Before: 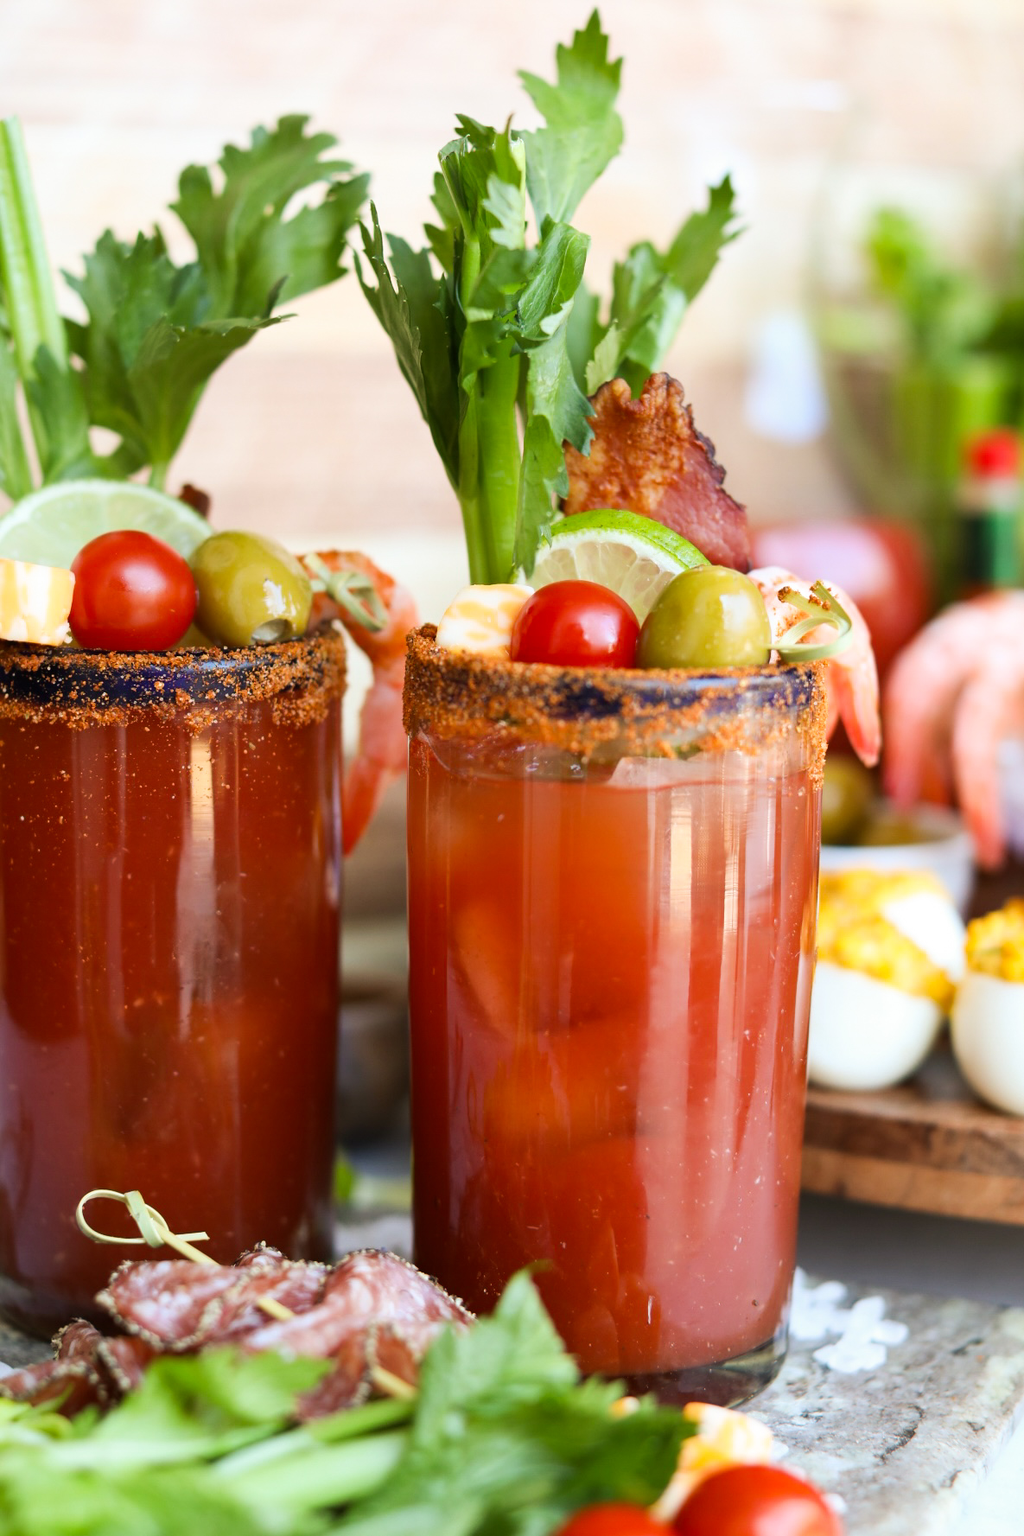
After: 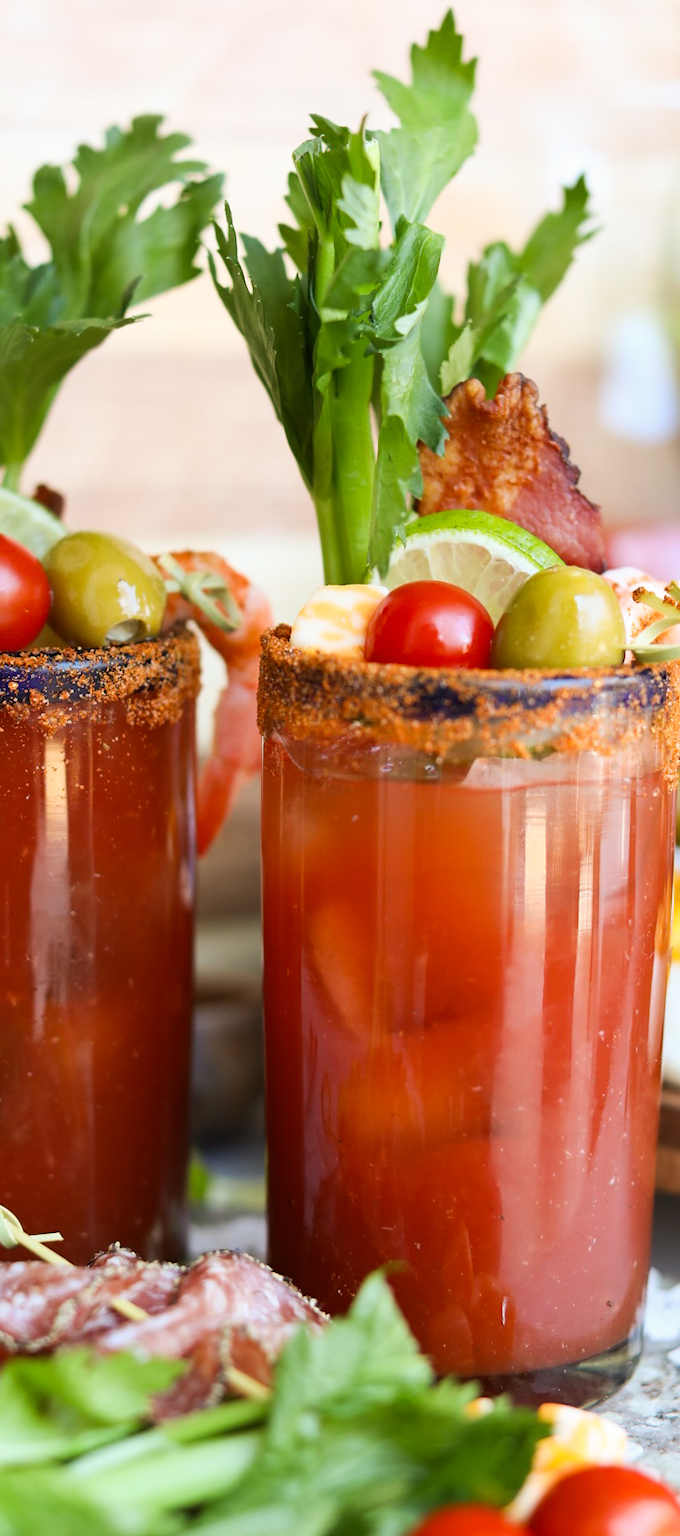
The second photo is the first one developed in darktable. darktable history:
crop and rotate: left 14.327%, right 19.247%
